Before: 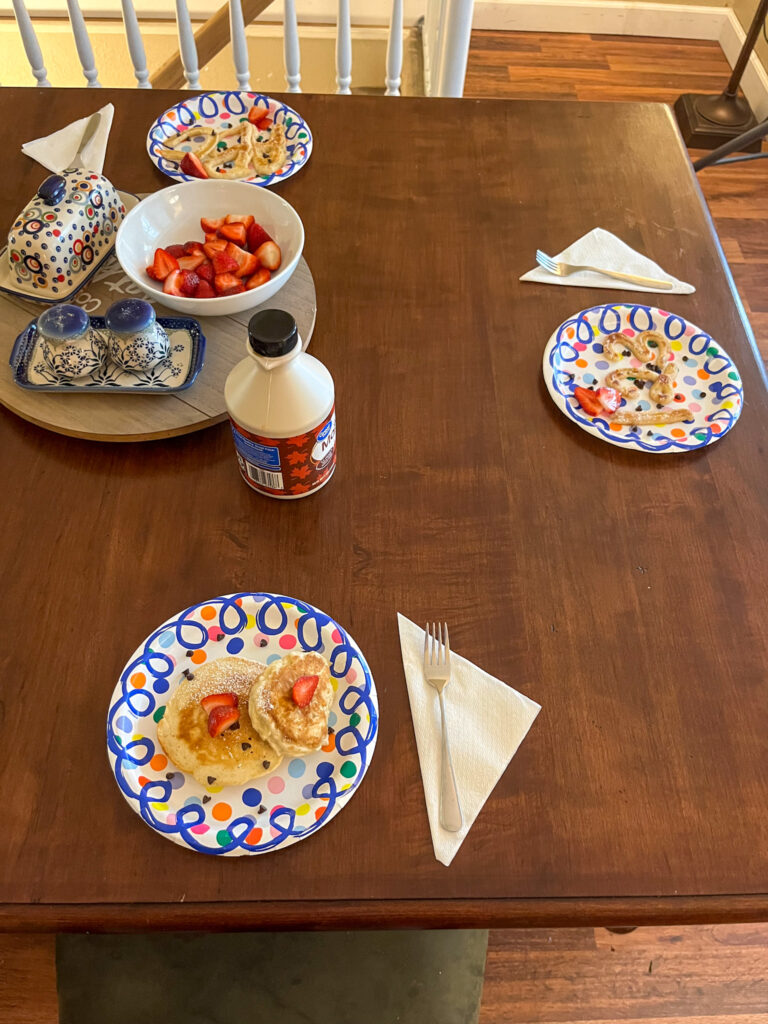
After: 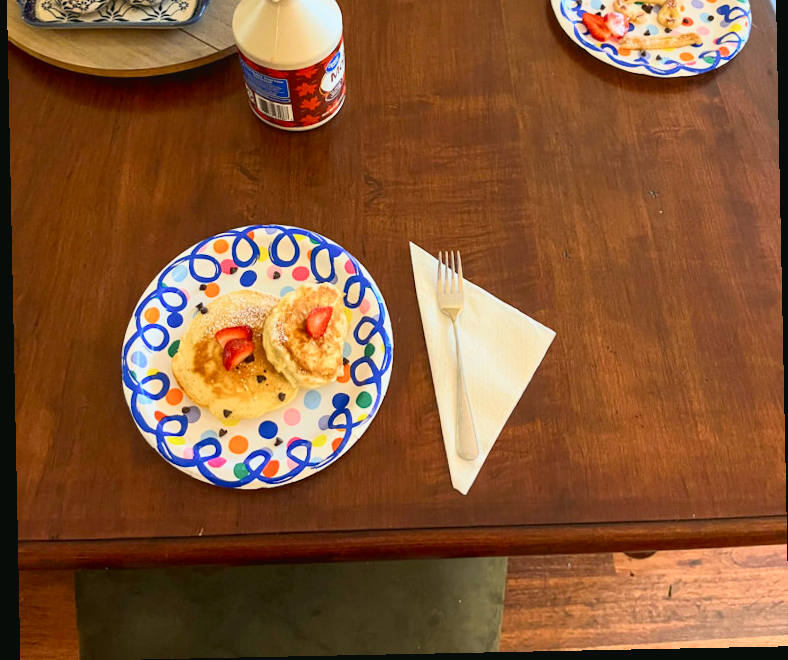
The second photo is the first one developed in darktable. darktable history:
tone curve: curves: ch0 [(0, 0.03) (0.037, 0.045) (0.123, 0.123) (0.19, 0.186) (0.277, 0.279) (0.474, 0.517) (0.584, 0.664) (0.678, 0.777) (0.875, 0.92) (1, 0.965)]; ch1 [(0, 0) (0.243, 0.245) (0.402, 0.41) (0.493, 0.487) (0.508, 0.503) (0.531, 0.532) (0.551, 0.556) (0.637, 0.671) (0.694, 0.732) (1, 1)]; ch2 [(0, 0) (0.249, 0.216) (0.356, 0.329) (0.424, 0.442) (0.476, 0.477) (0.498, 0.503) (0.517, 0.524) (0.532, 0.547) (0.562, 0.576) (0.614, 0.644) (0.706, 0.748) (0.808, 0.809) (0.991, 0.968)], color space Lab, independent channels, preserve colors none
rotate and perspective: rotation -1.17°, automatic cropping off
crop and rotate: top 36.435%
